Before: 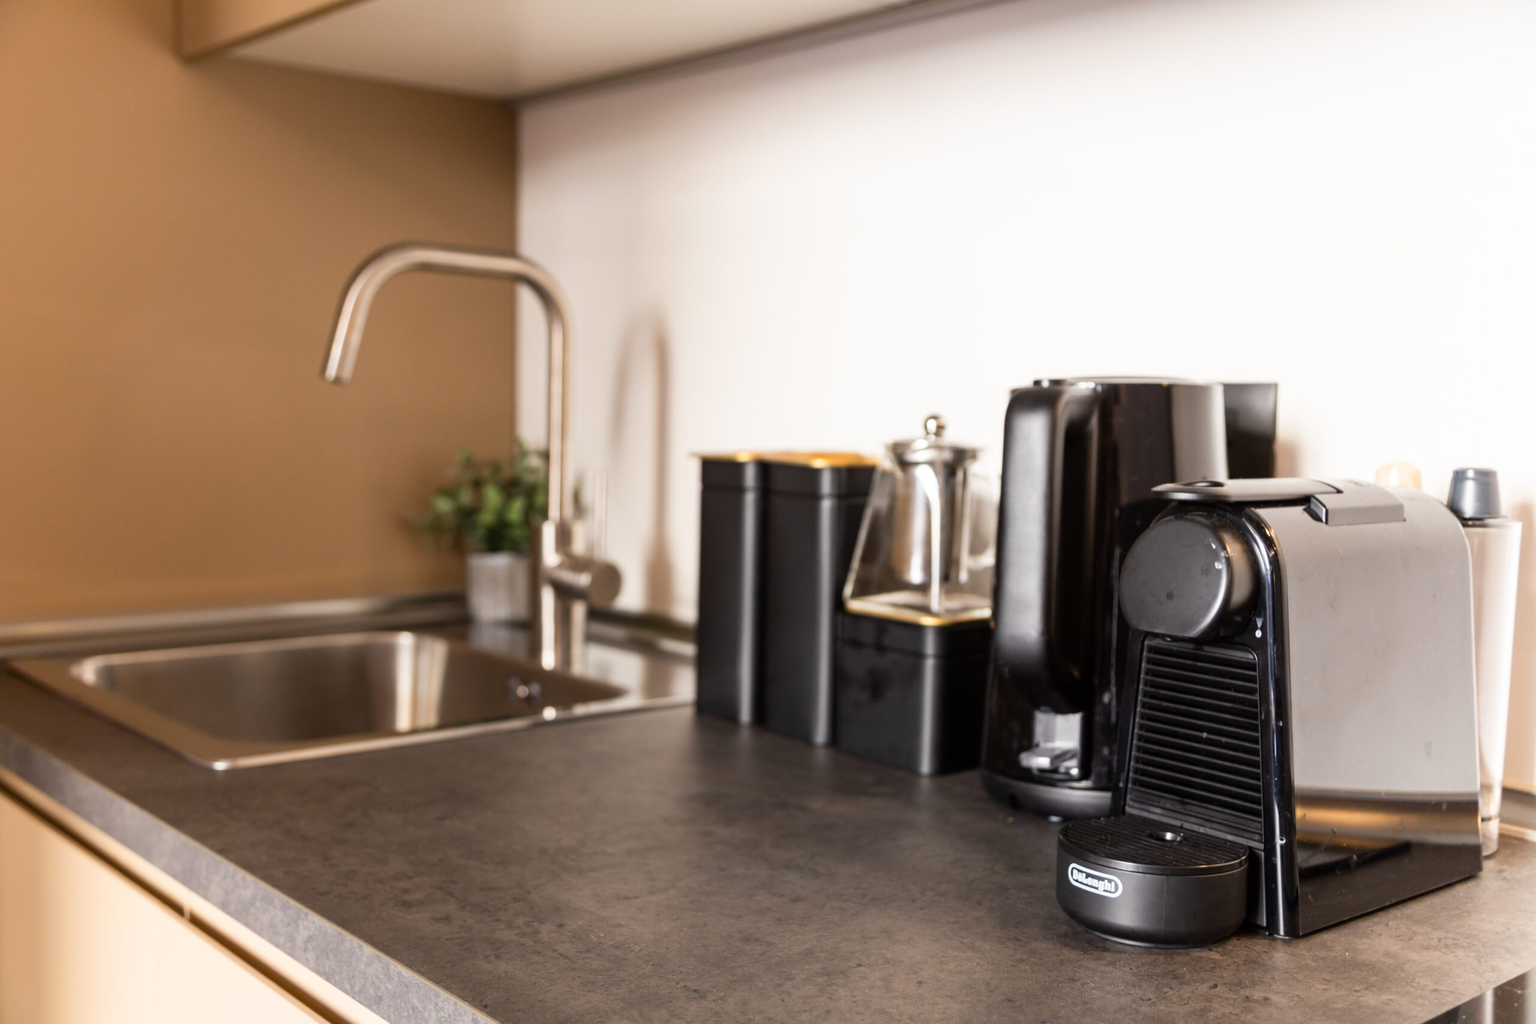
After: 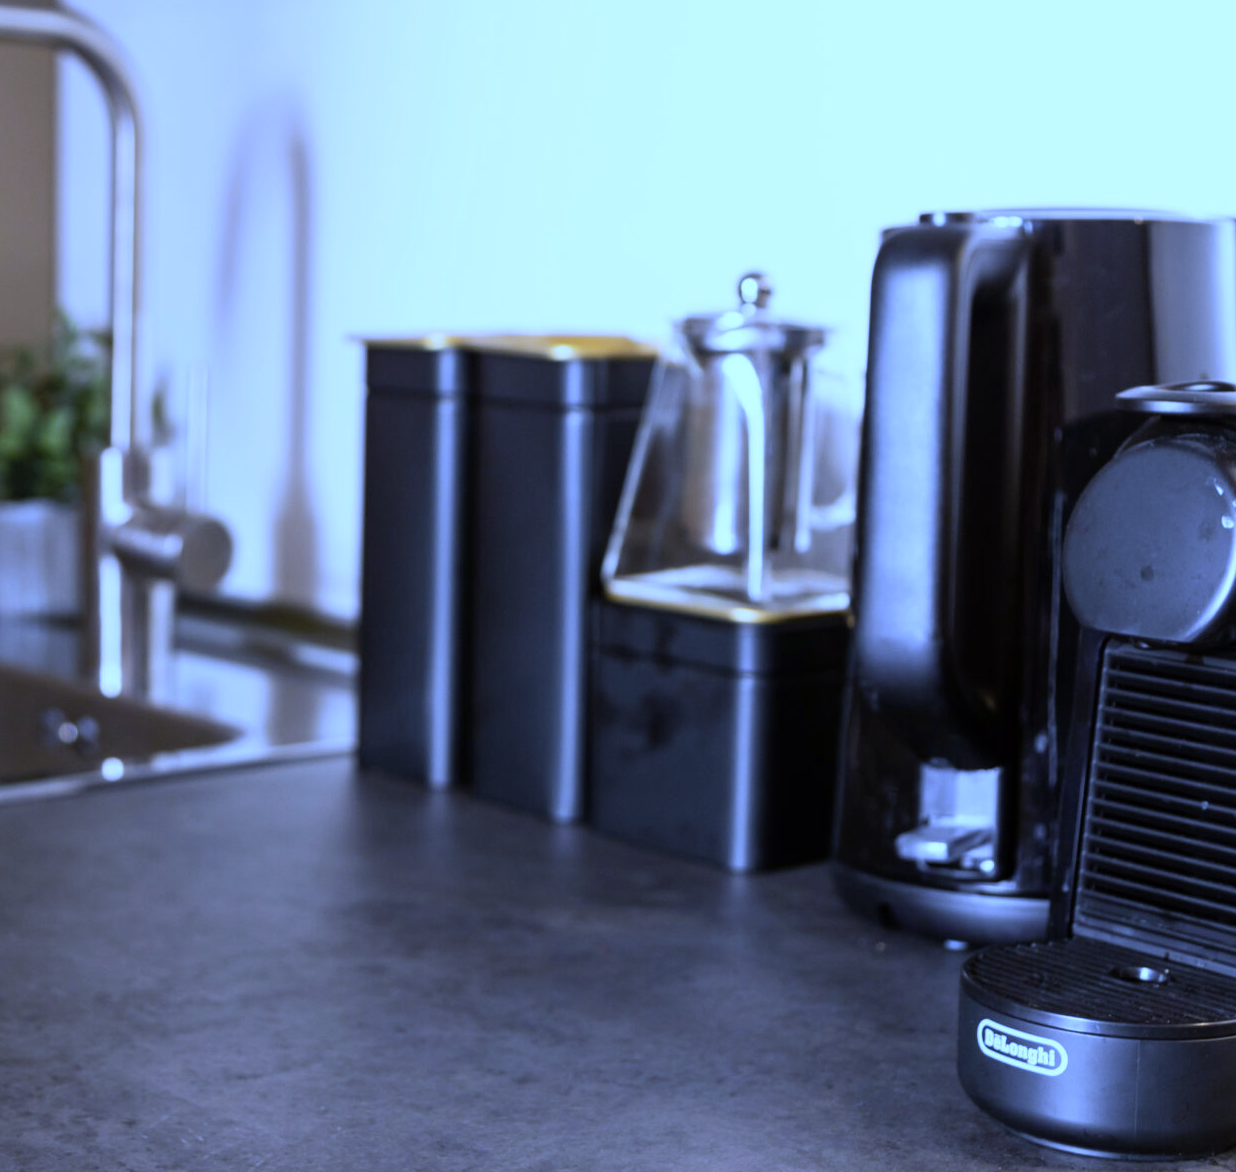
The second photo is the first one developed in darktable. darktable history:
white balance: red 0.766, blue 1.537
exposure: compensate highlight preservation false
crop: left 31.379%, top 24.658%, right 20.326%, bottom 6.628%
